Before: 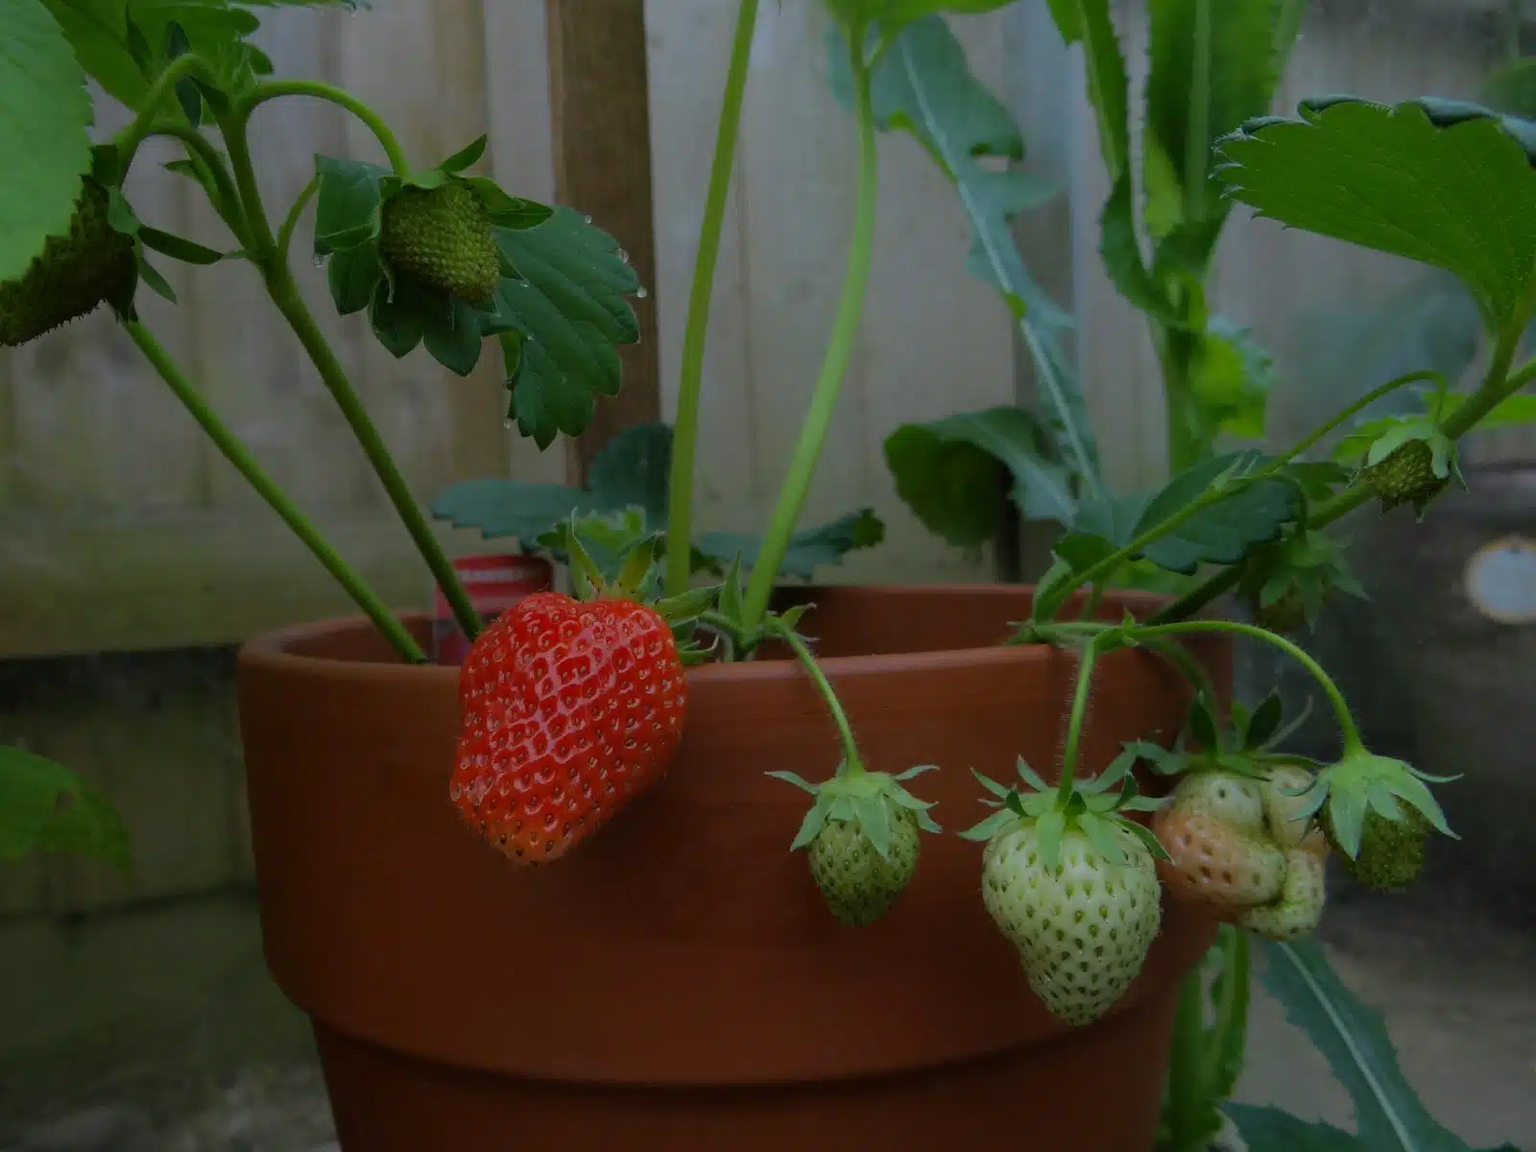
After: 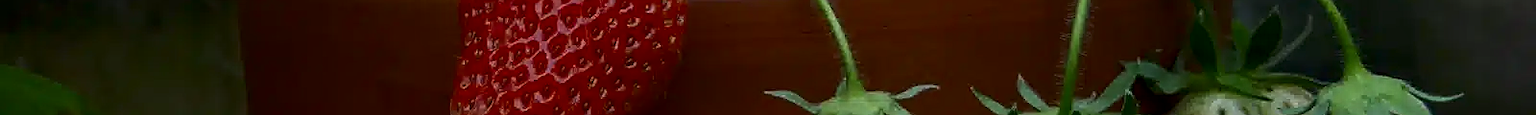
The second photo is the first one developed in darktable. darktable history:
contrast brightness saturation: contrast 0.28
local contrast: on, module defaults
sharpen: on, module defaults
crop and rotate: top 59.084%, bottom 30.916%
